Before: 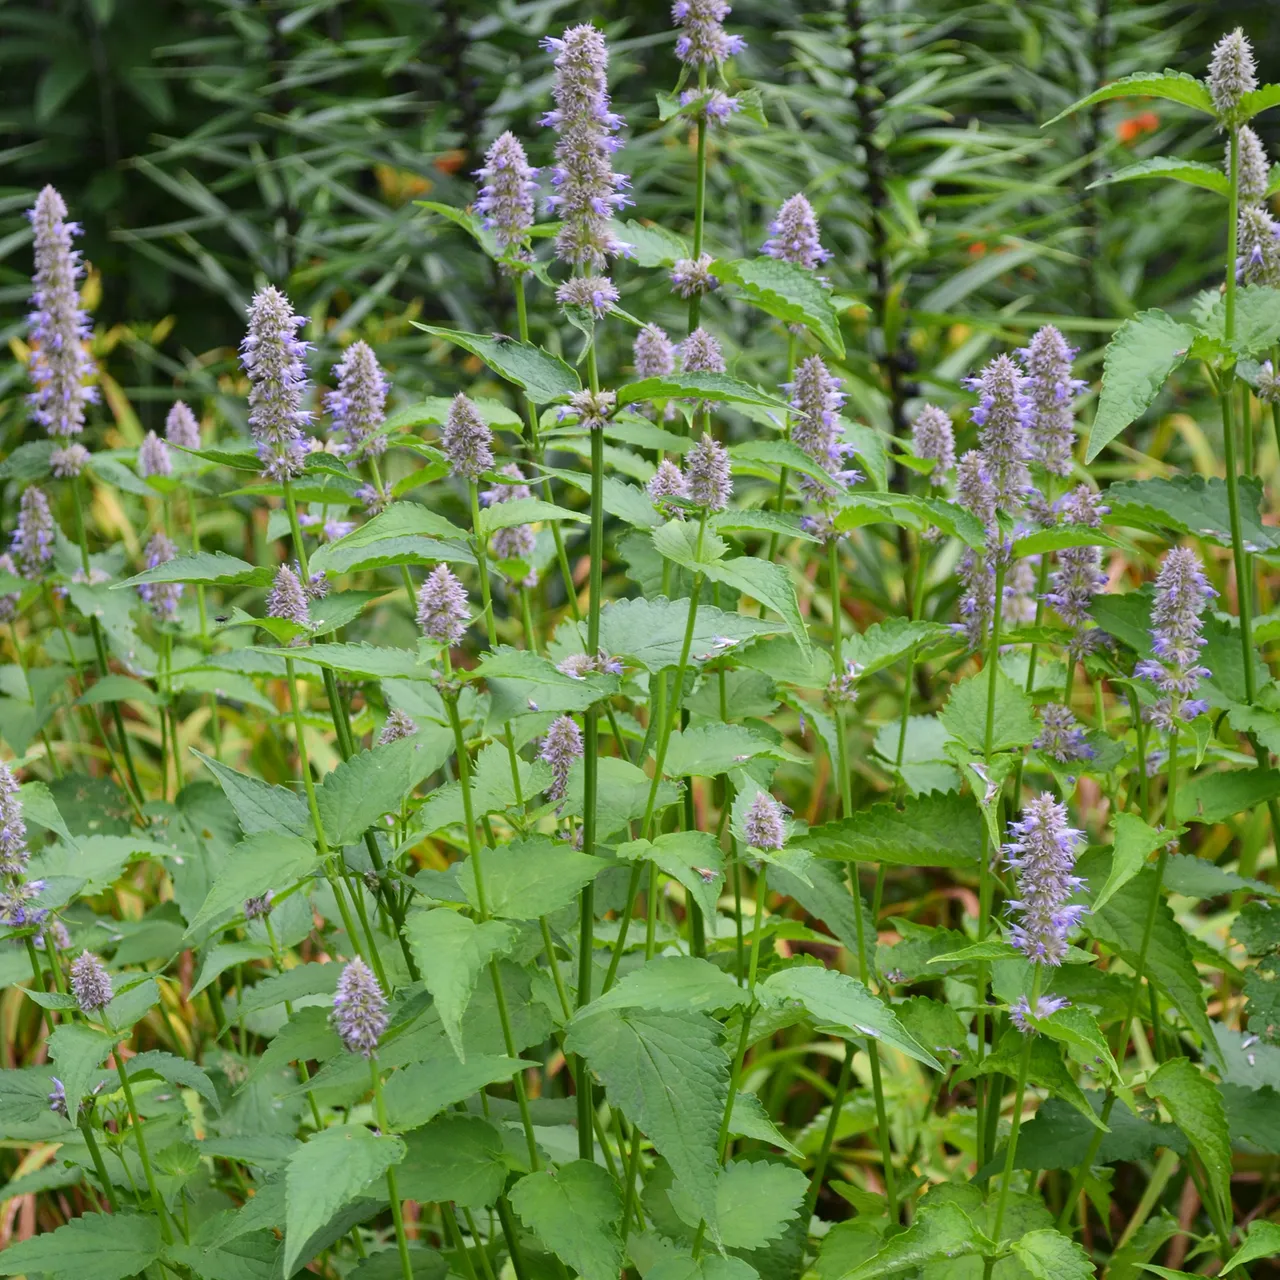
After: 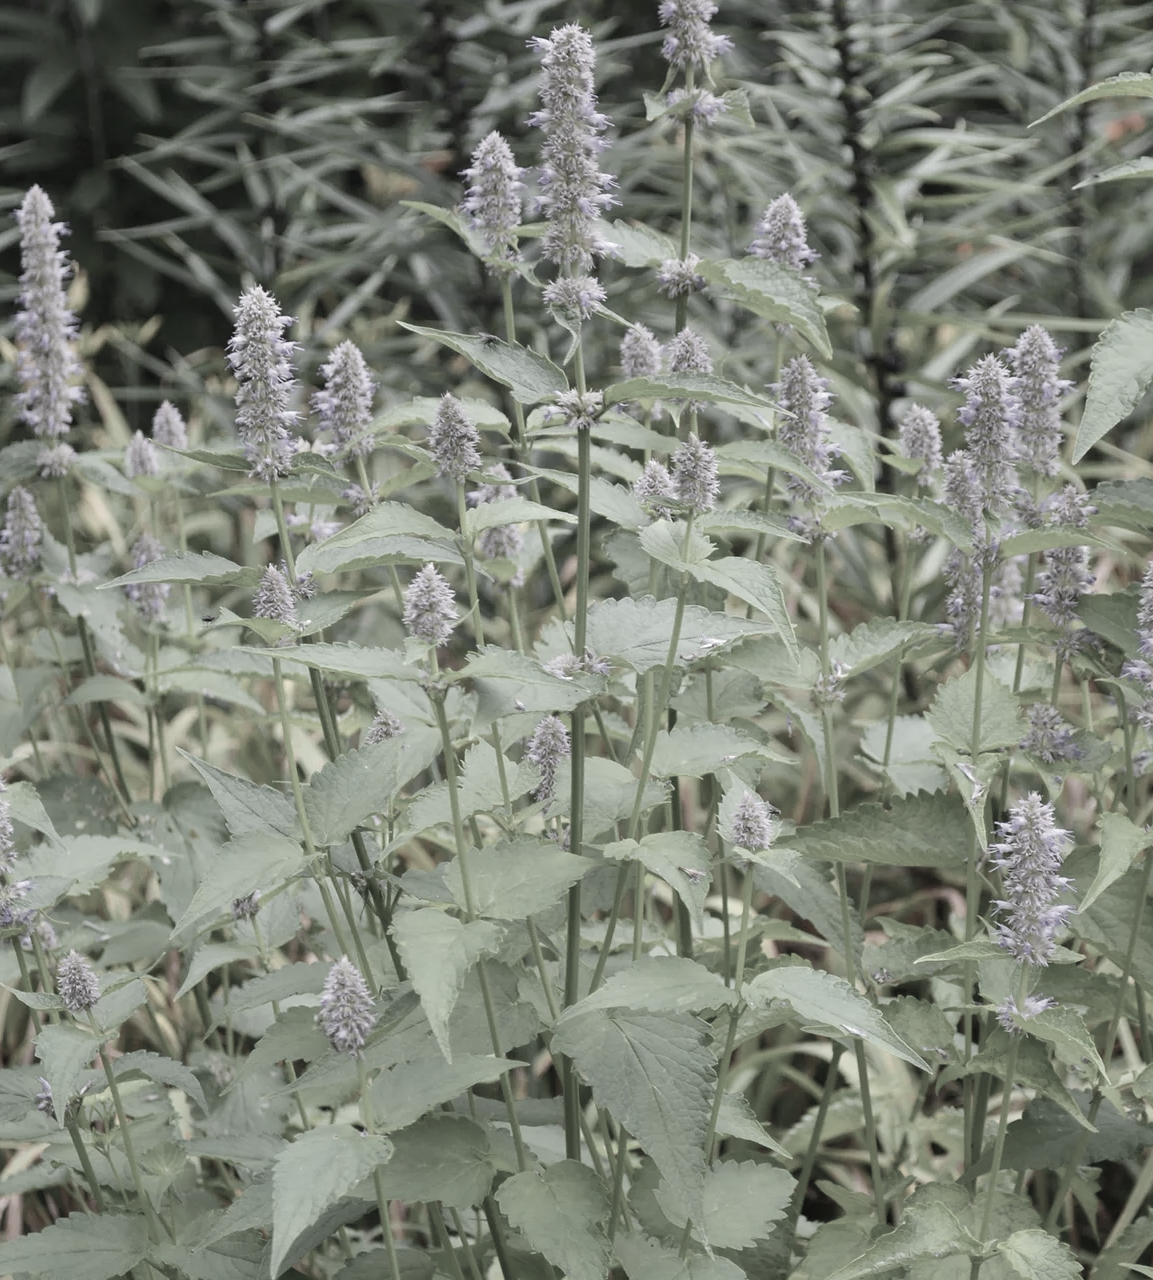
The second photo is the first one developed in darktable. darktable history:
crop and rotate: left 1.088%, right 8.807%
levels: levels [0, 0.478, 1]
color correction: saturation 0.2
